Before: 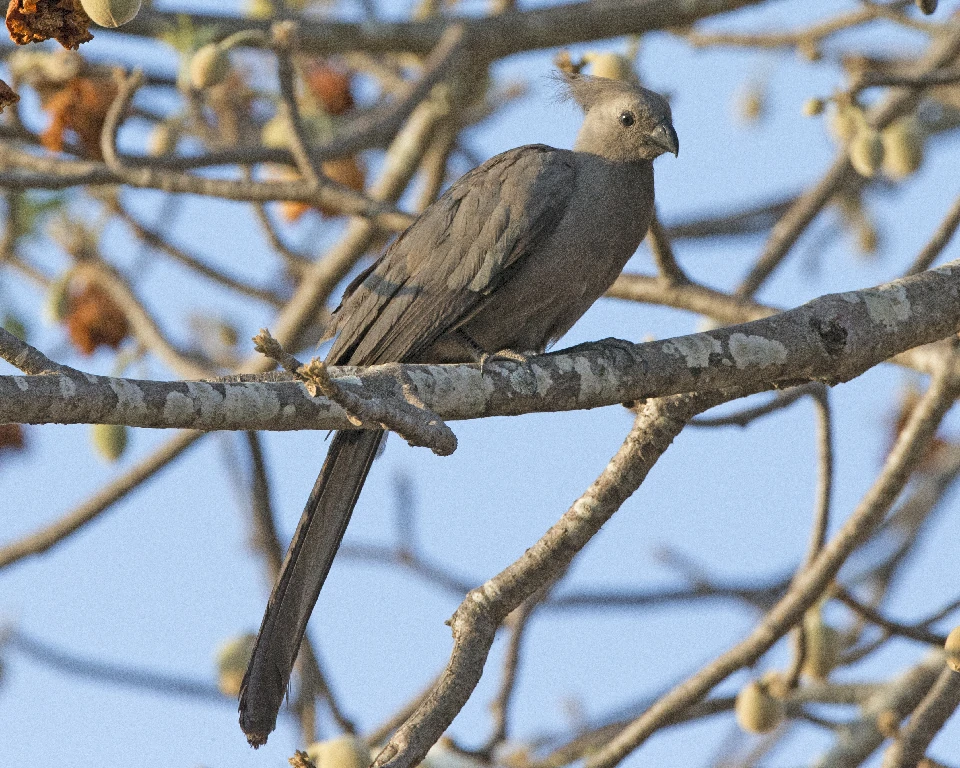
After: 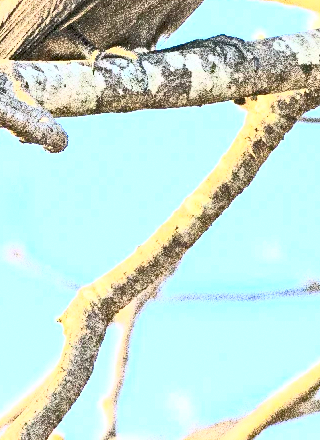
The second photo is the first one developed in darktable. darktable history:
exposure: black level correction 0, exposure 1.2 EV, compensate highlight preservation false
crop: left 40.622%, top 39.466%, right 25.943%, bottom 3.114%
haze removal: compatibility mode true, adaptive false
contrast brightness saturation: contrast 0.821, brightness 0.586, saturation 0.574
